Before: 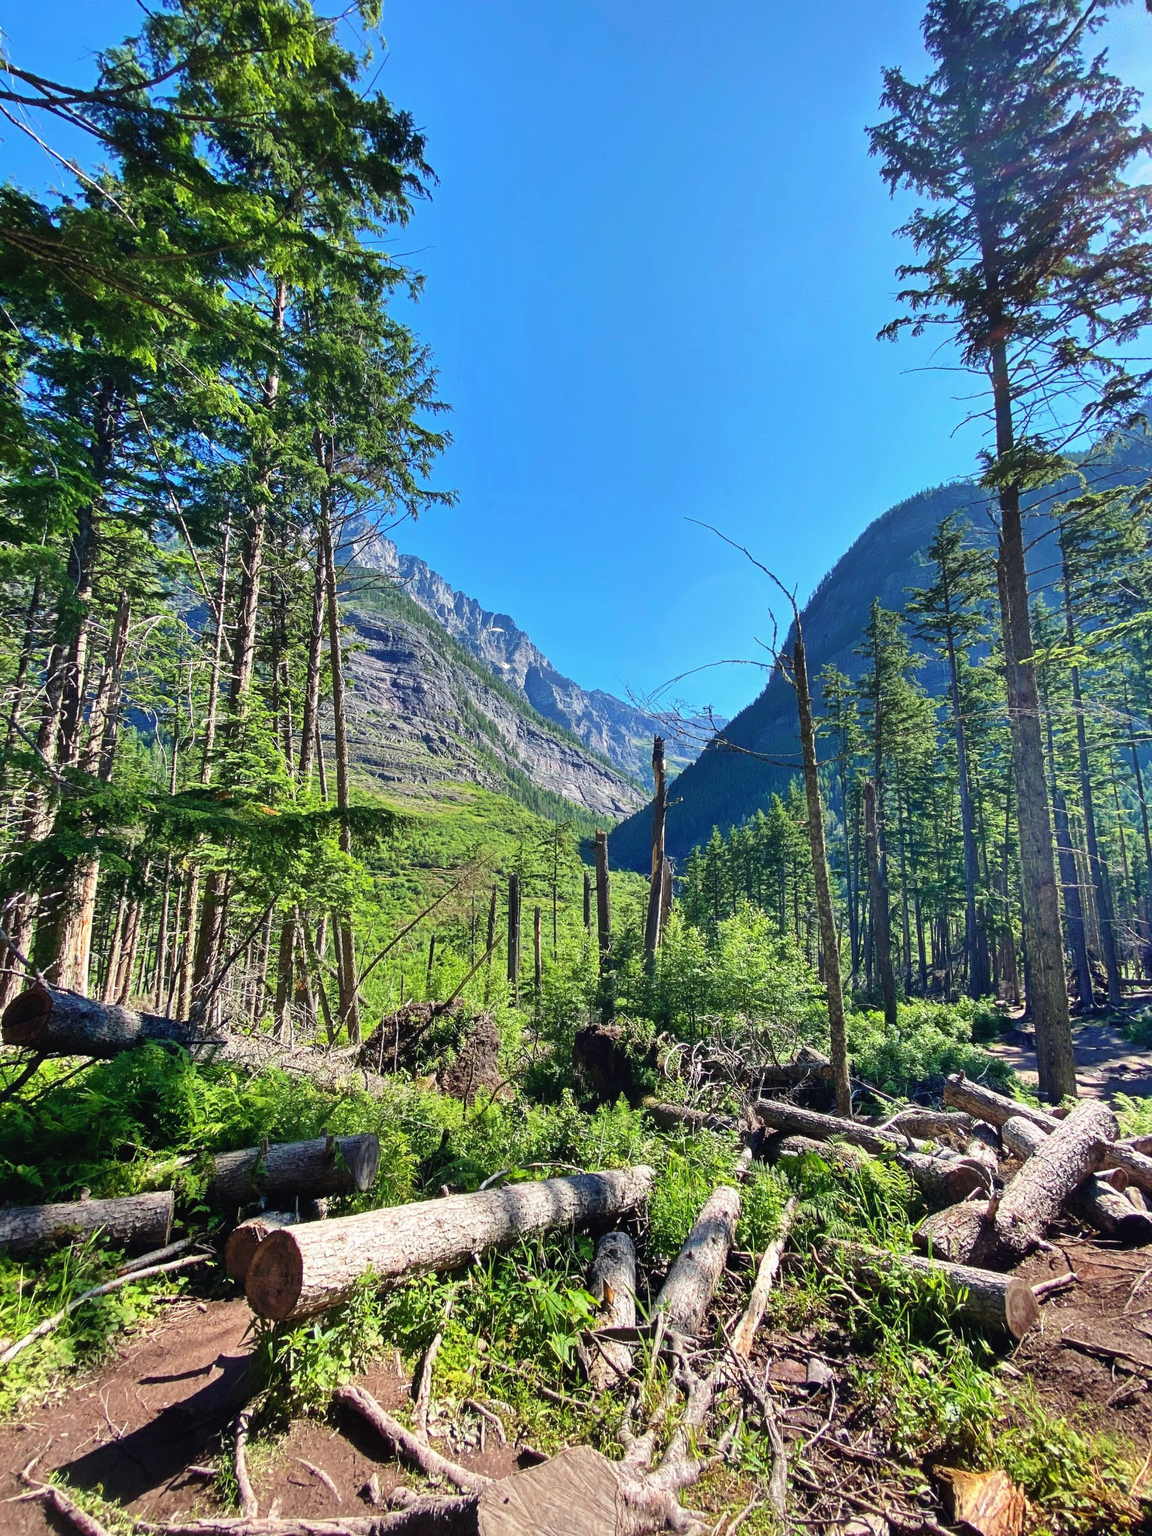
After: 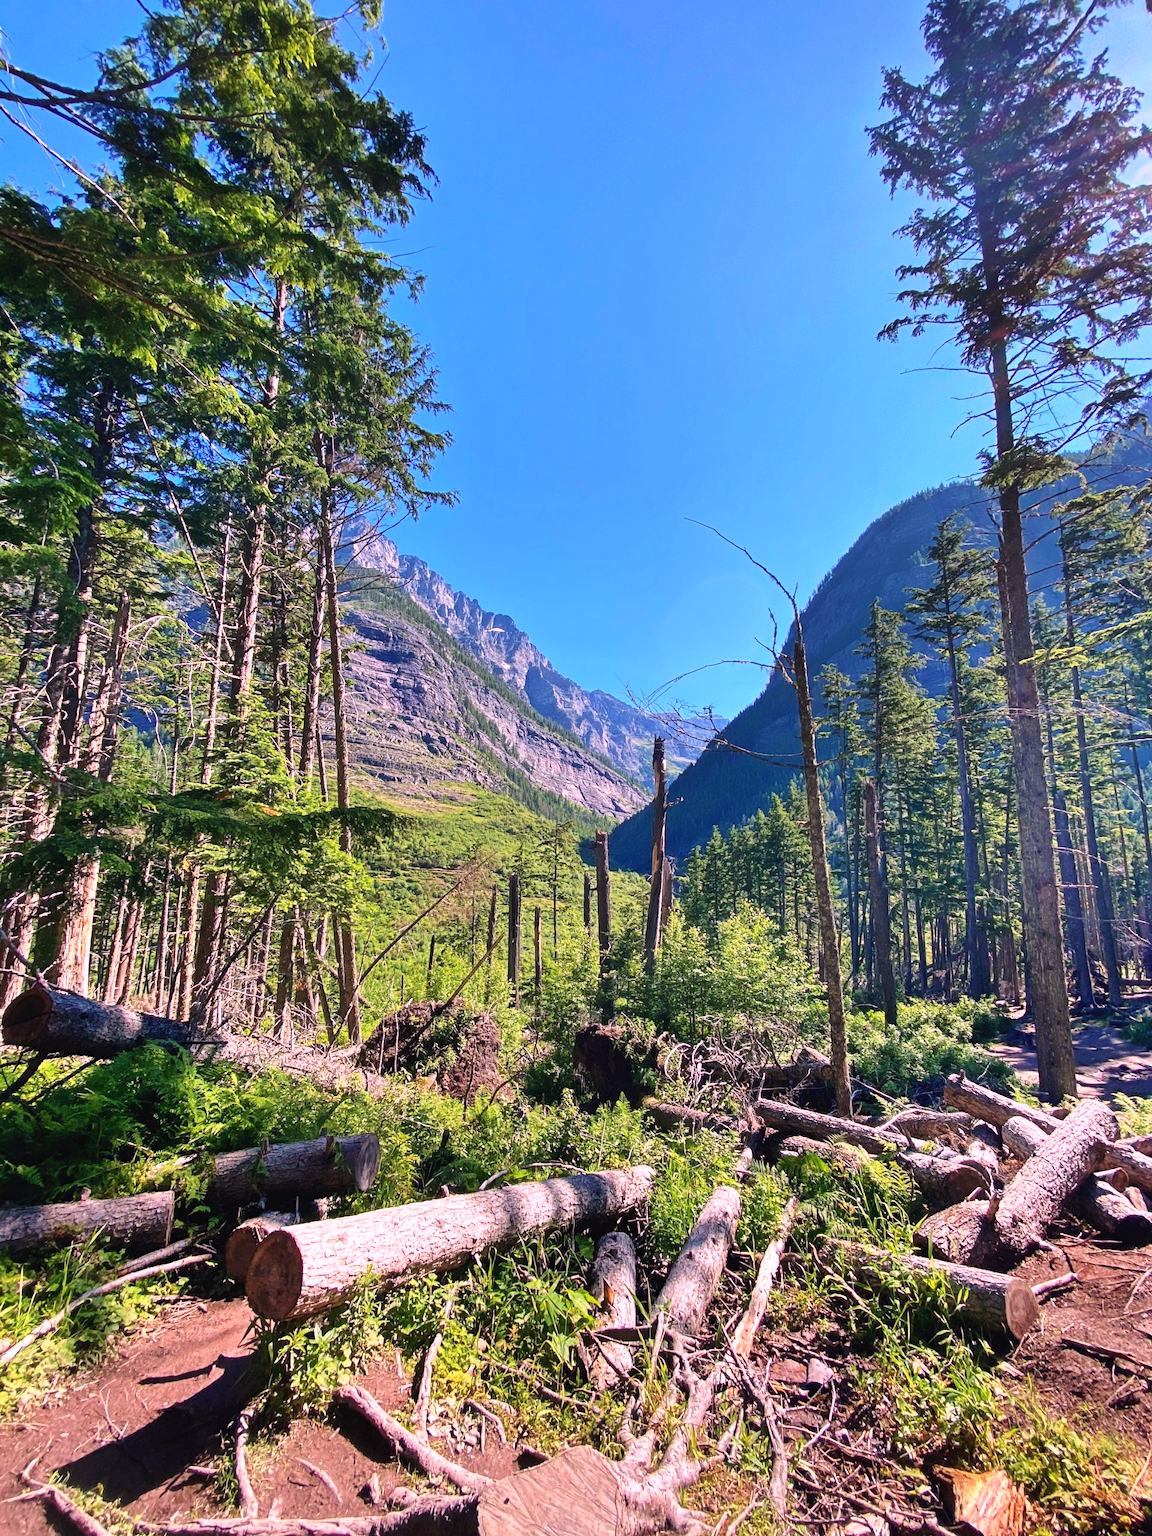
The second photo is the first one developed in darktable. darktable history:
white balance: red 1.188, blue 1.11
